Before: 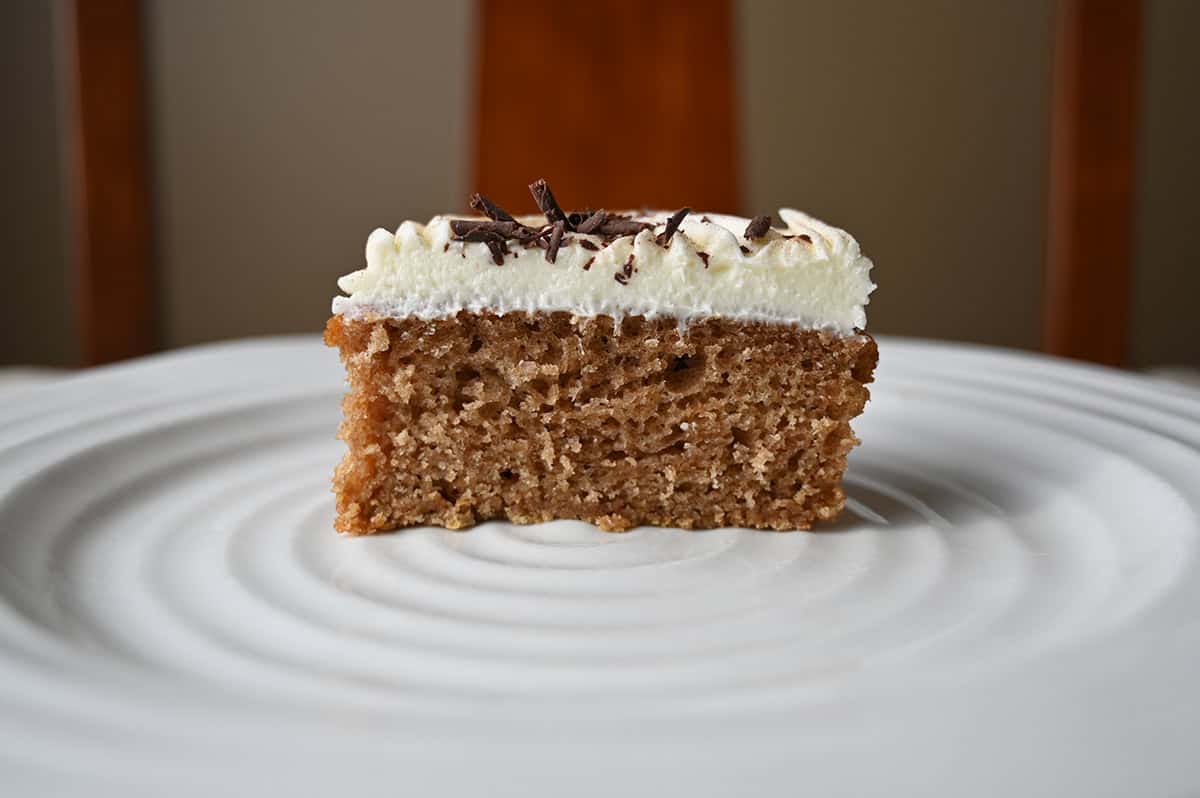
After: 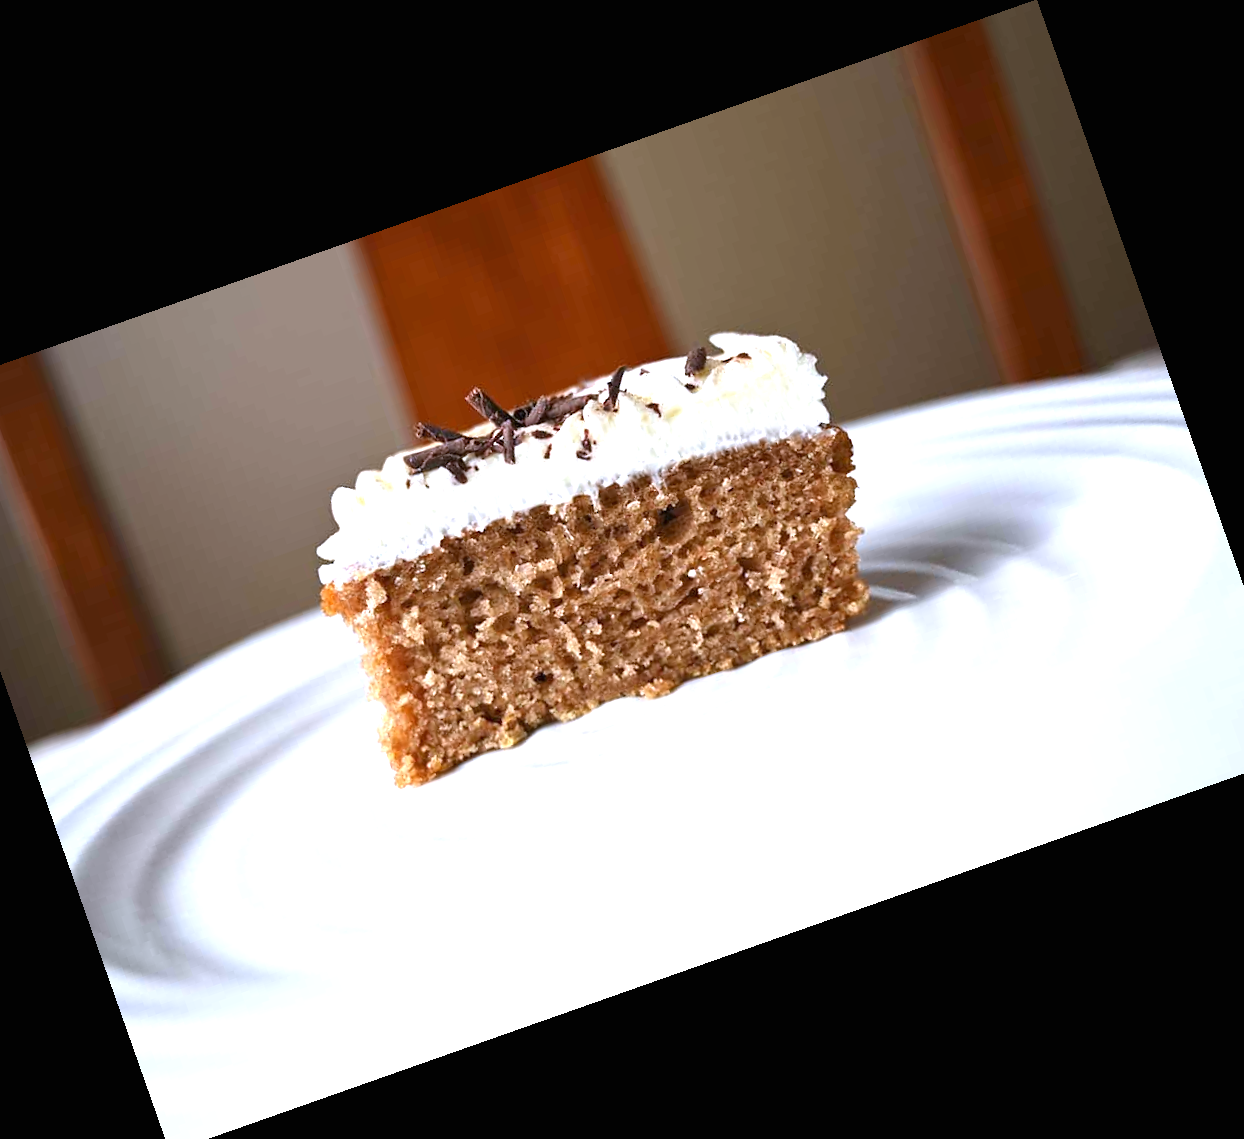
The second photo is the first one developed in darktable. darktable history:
white balance: red 0.967, blue 1.119, emerald 0.756
exposure: black level correction 0, exposure 1.1 EV, compensate exposure bias true, compensate highlight preservation false
crop and rotate: angle 19.43°, left 6.812%, right 4.125%, bottom 1.087%
